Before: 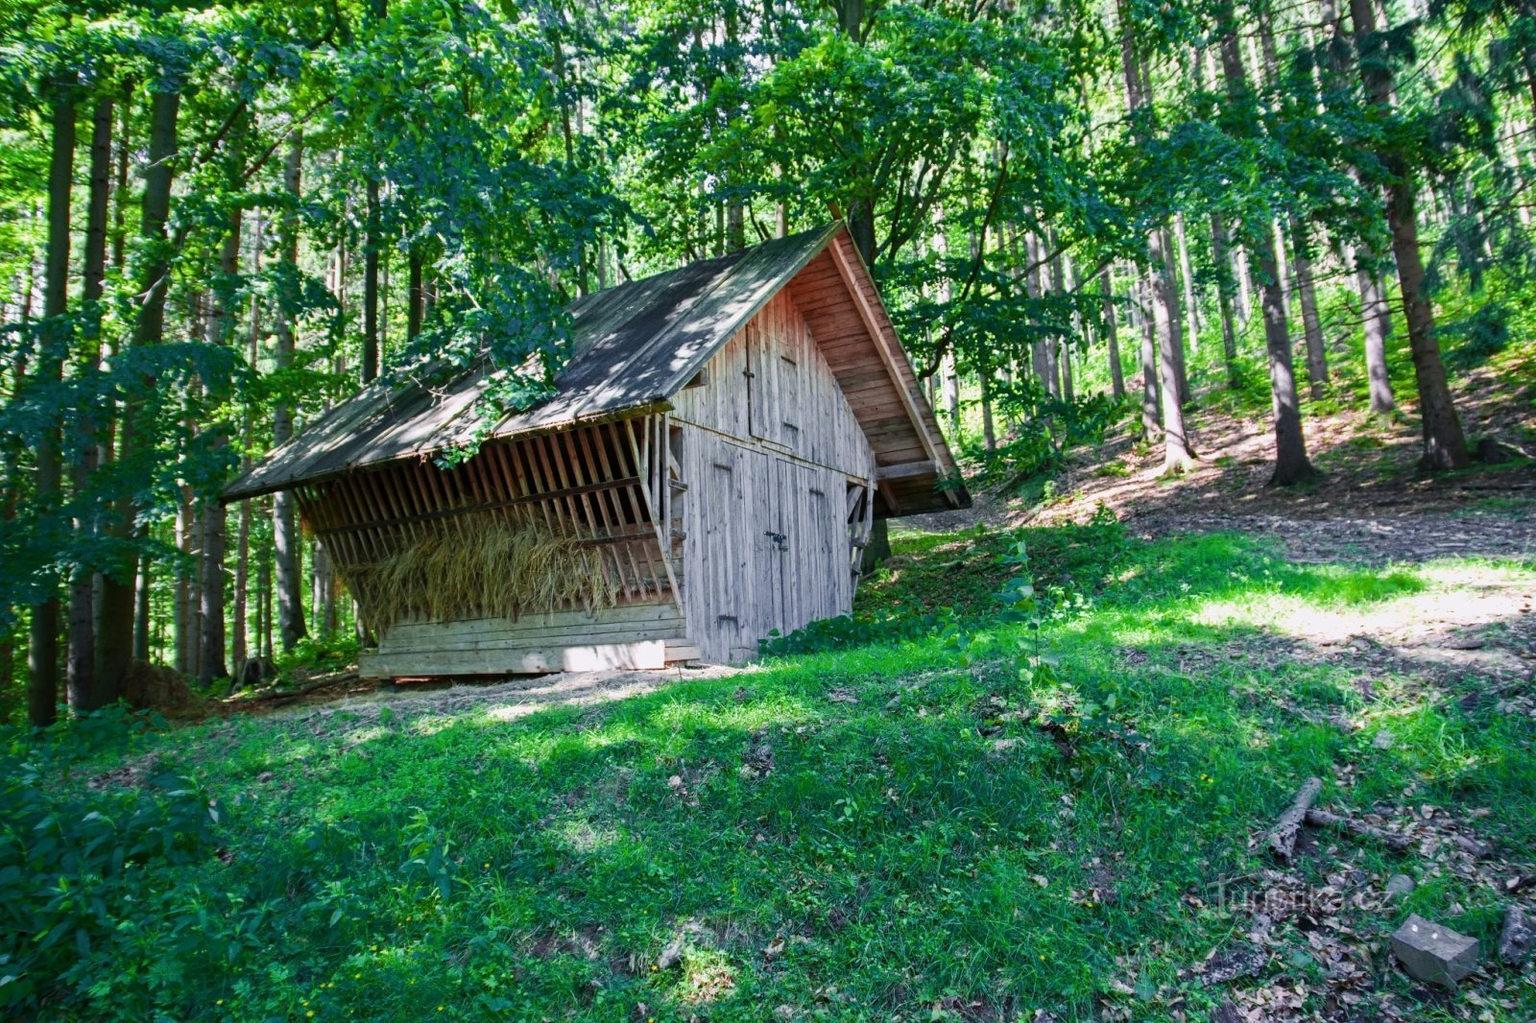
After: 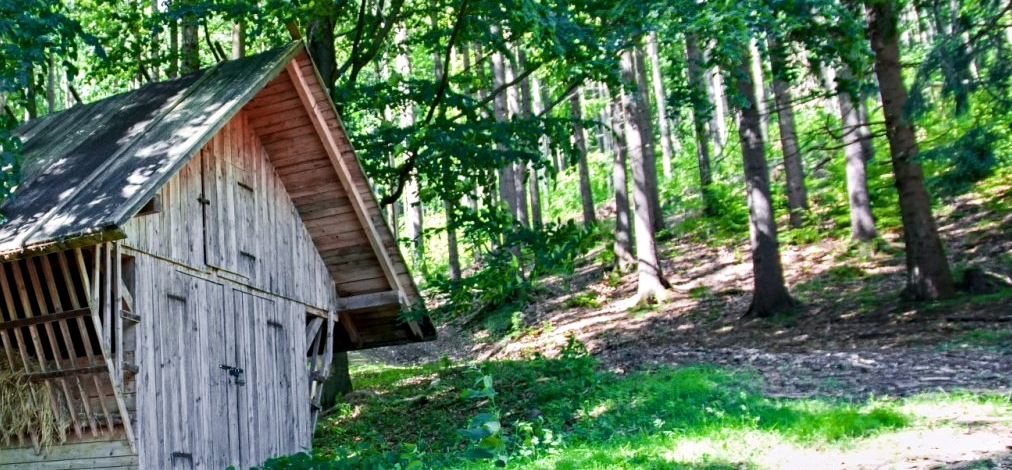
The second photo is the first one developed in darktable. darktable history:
contrast equalizer: y [[0.524, 0.538, 0.547, 0.548, 0.538, 0.524], [0.5 ×6], [0.5 ×6], [0 ×6], [0 ×6]]
crop: left 36.029%, top 17.82%, right 0.683%, bottom 38.066%
